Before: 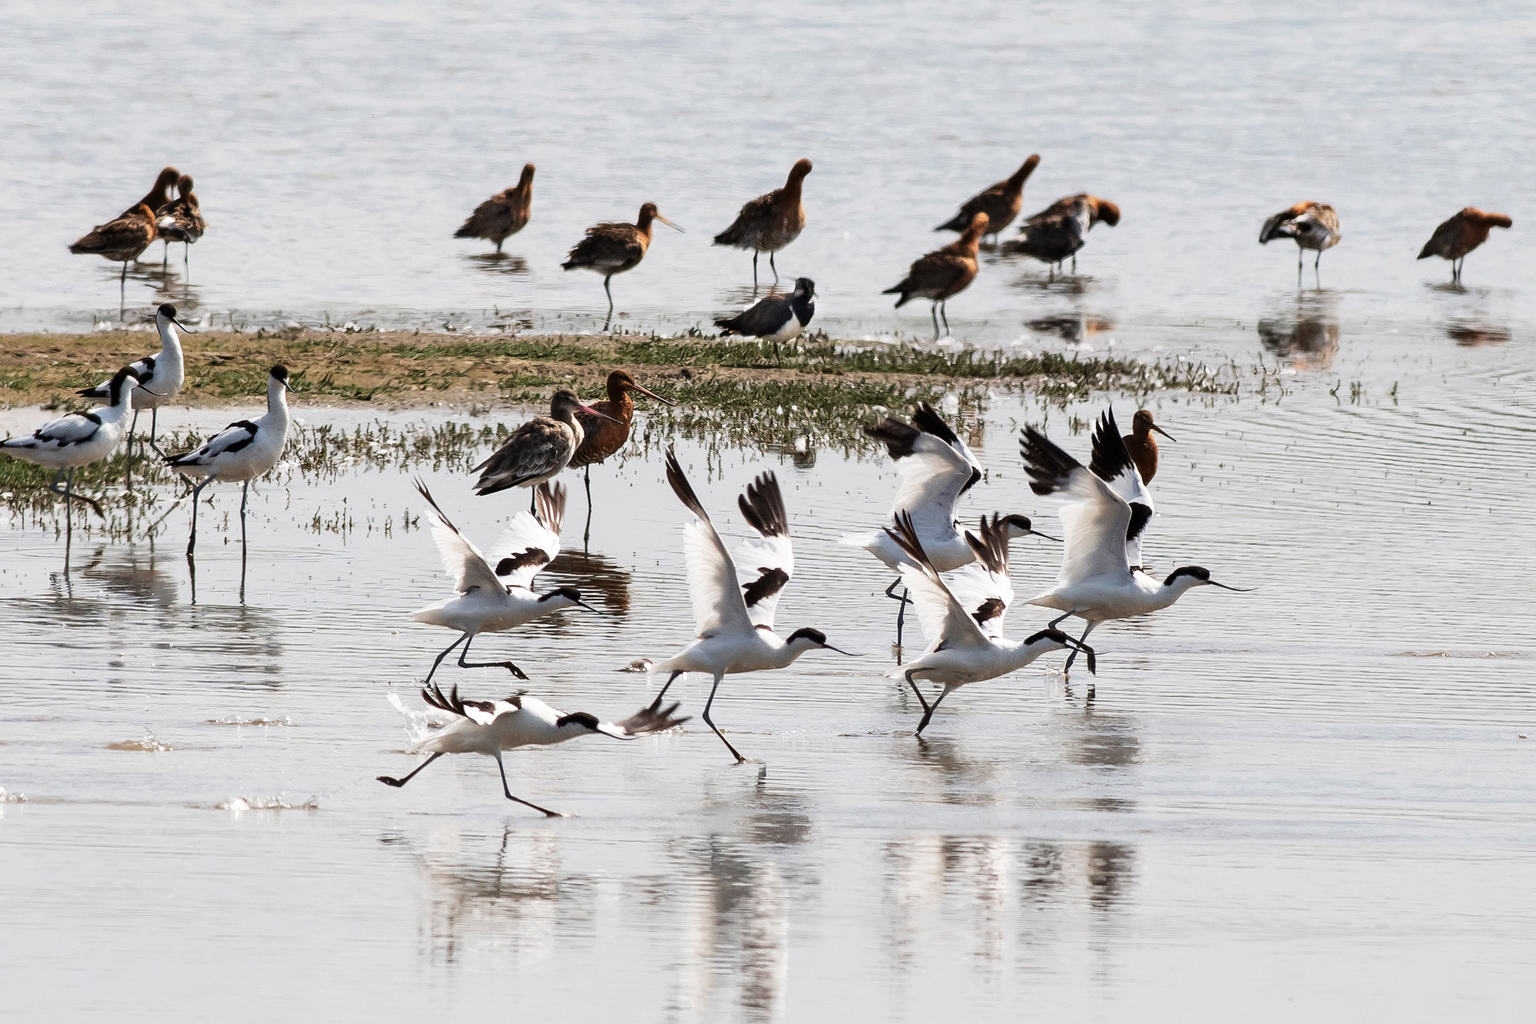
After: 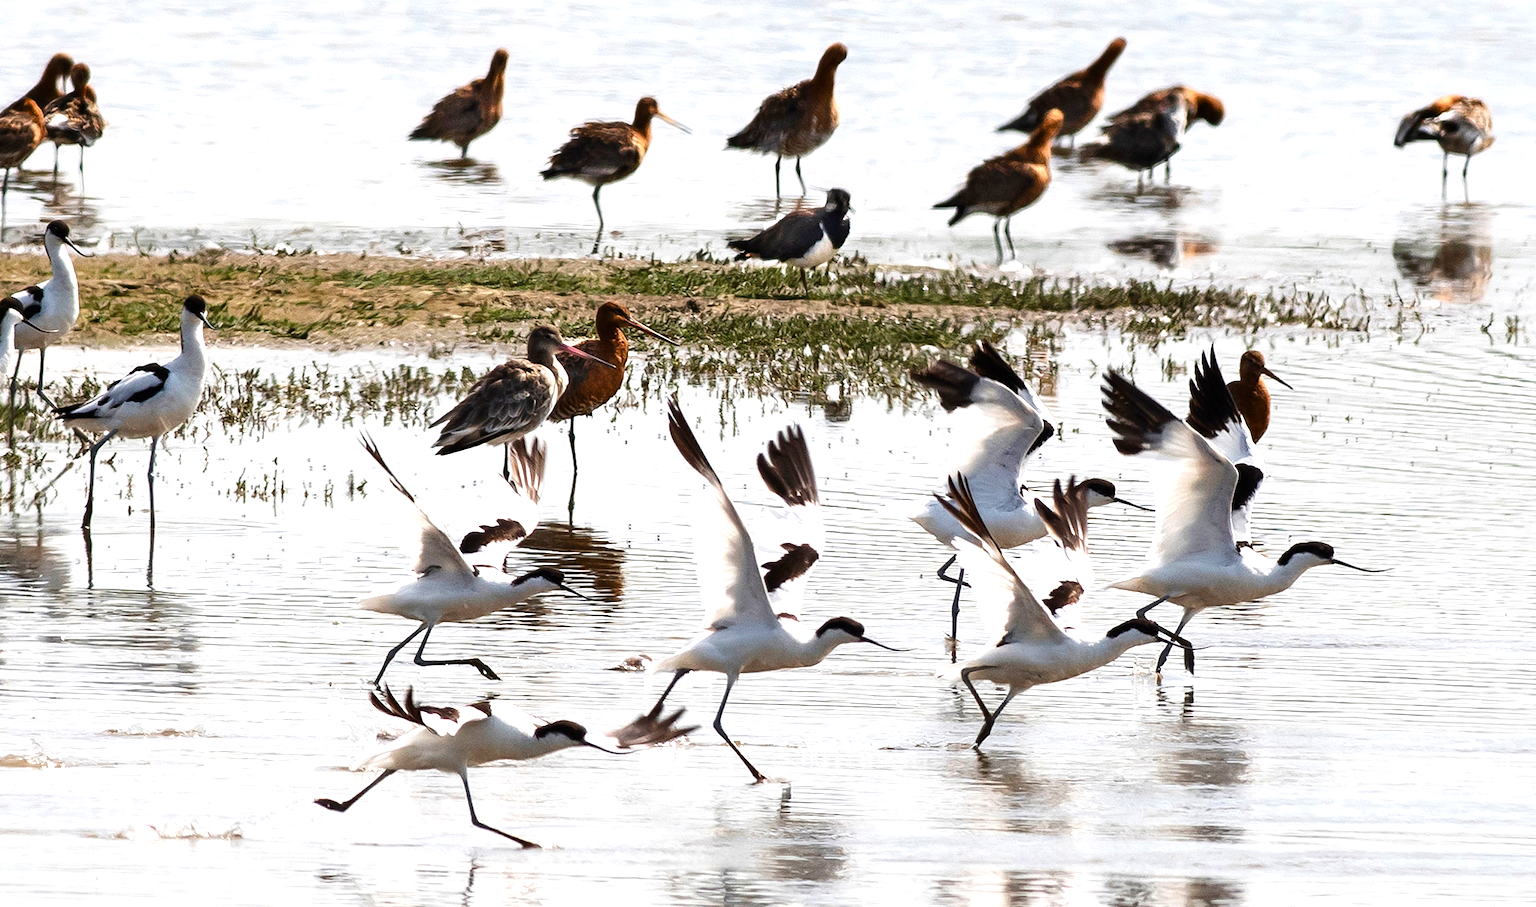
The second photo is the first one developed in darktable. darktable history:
crop: left 7.82%, top 12.082%, right 10.435%, bottom 15.442%
exposure: exposure 0.201 EV, compensate exposure bias true, compensate highlight preservation false
color balance rgb: perceptual saturation grading › global saturation 20%, perceptual saturation grading › highlights -25.355%, perceptual saturation grading › shadows 26.105%, perceptual brilliance grading › highlights 9.608%, perceptual brilliance grading › mid-tones 5.743%, global vibrance 12.028%
